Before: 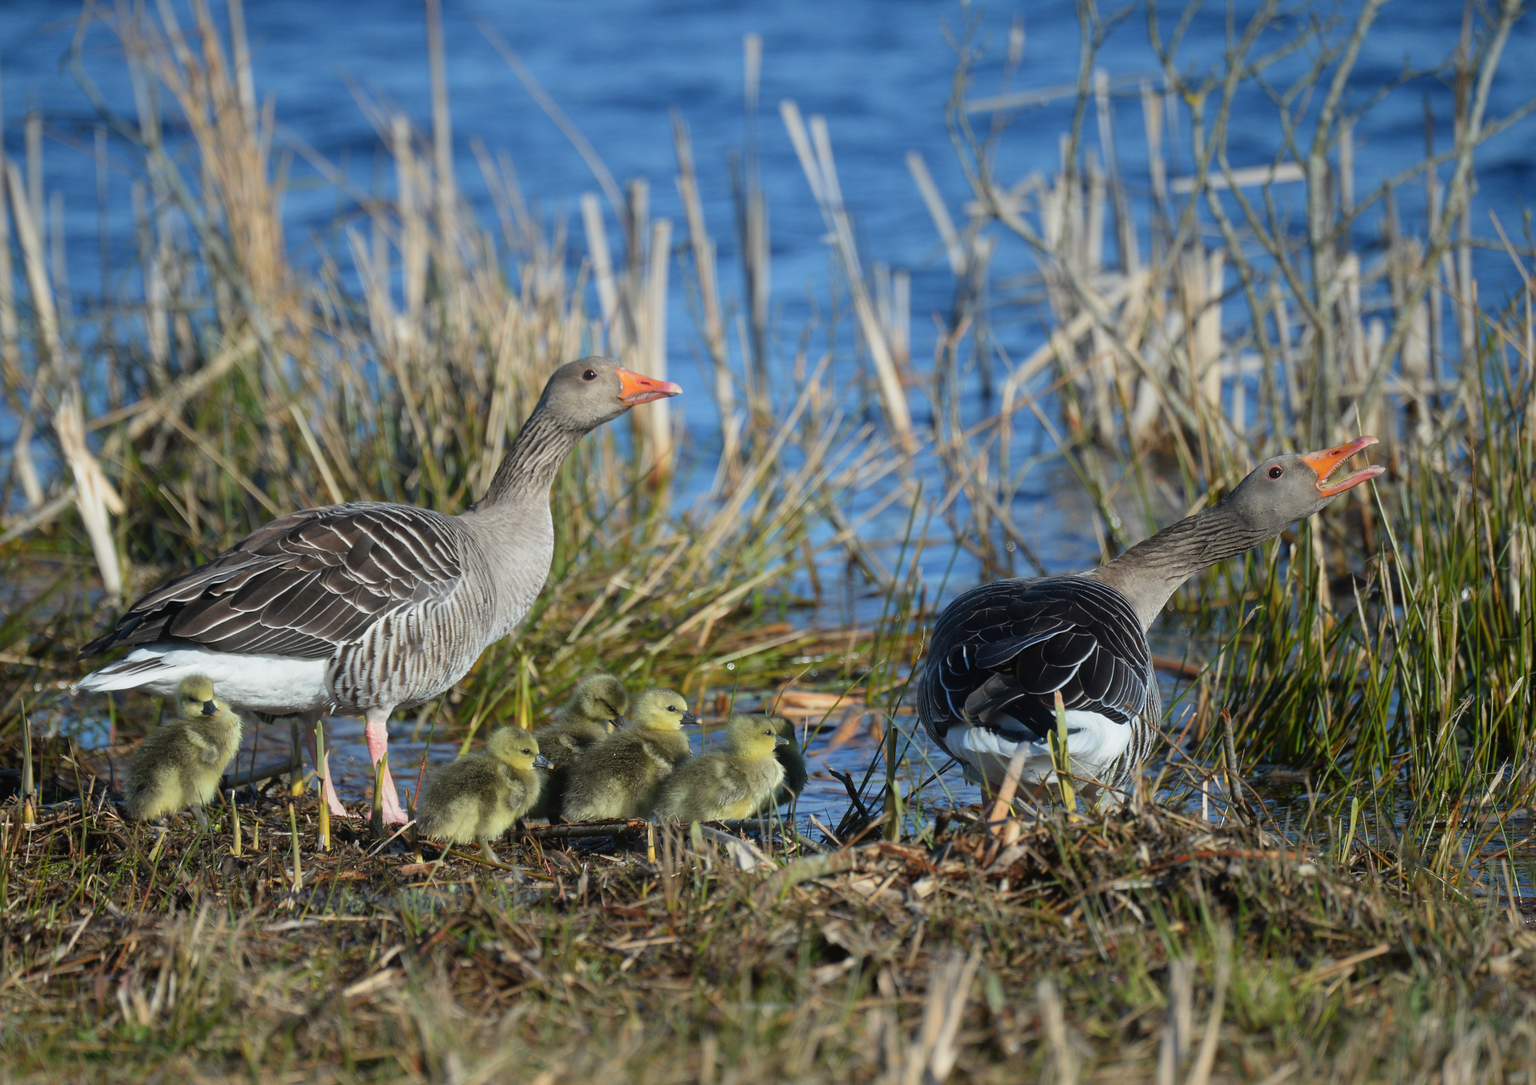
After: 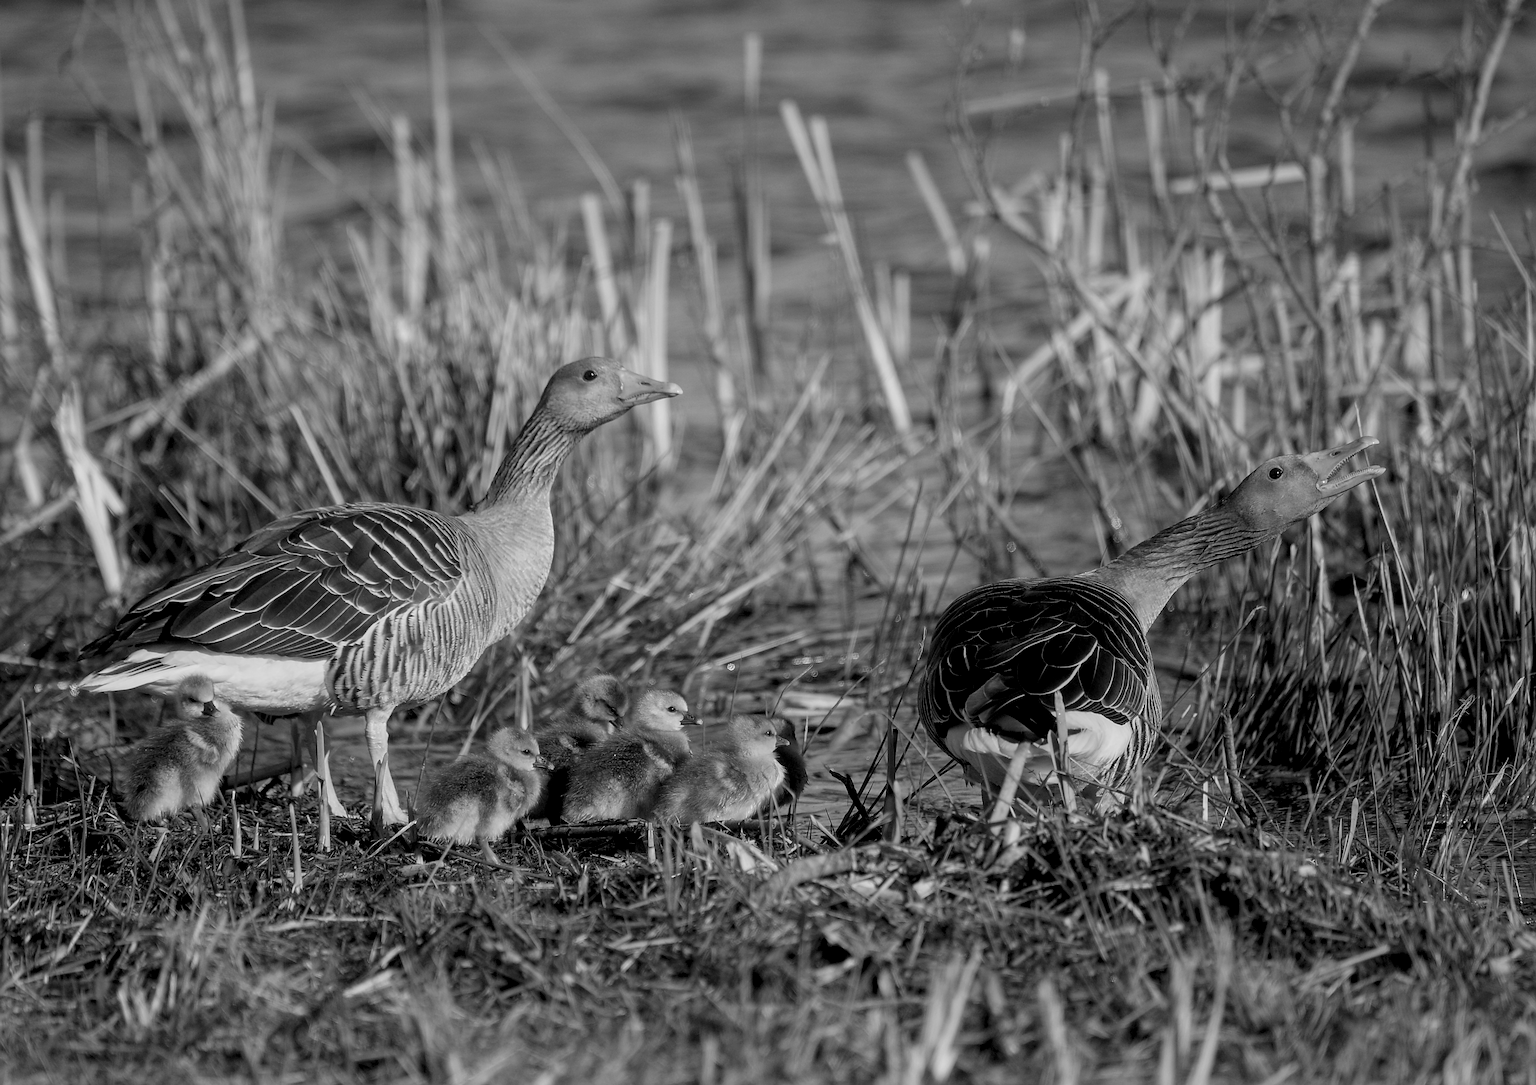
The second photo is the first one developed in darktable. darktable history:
exposure: black level correction 0.006, exposure -0.226 EV, compensate highlight preservation false
local contrast: on, module defaults
monochrome: on, module defaults
sharpen: radius 1.967
